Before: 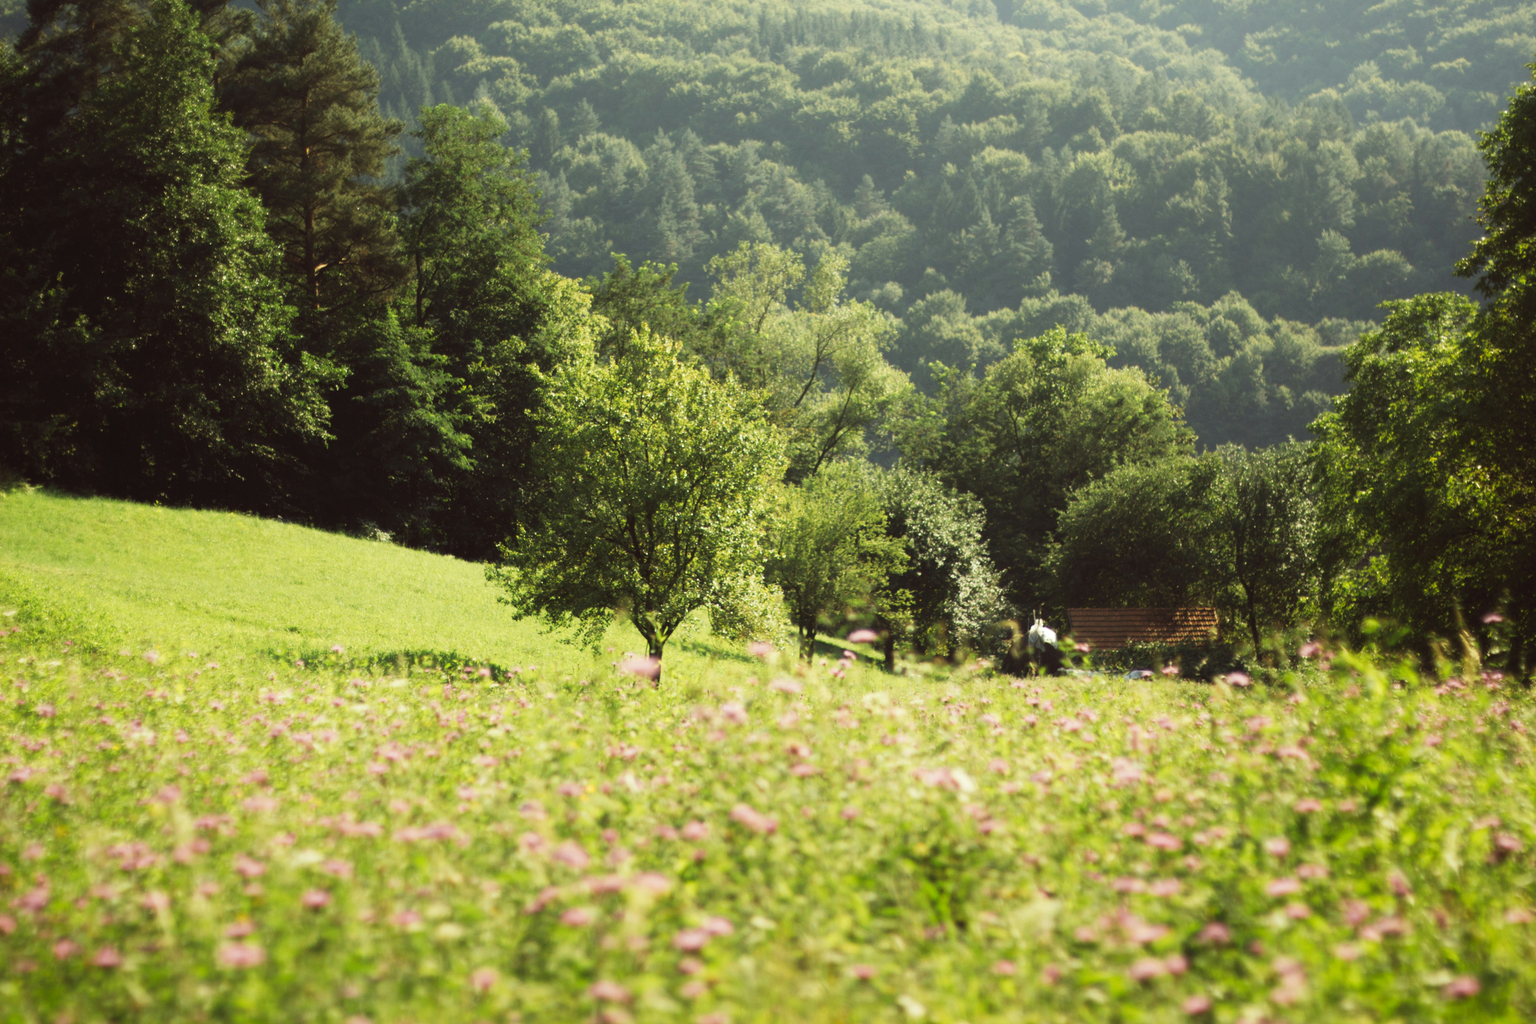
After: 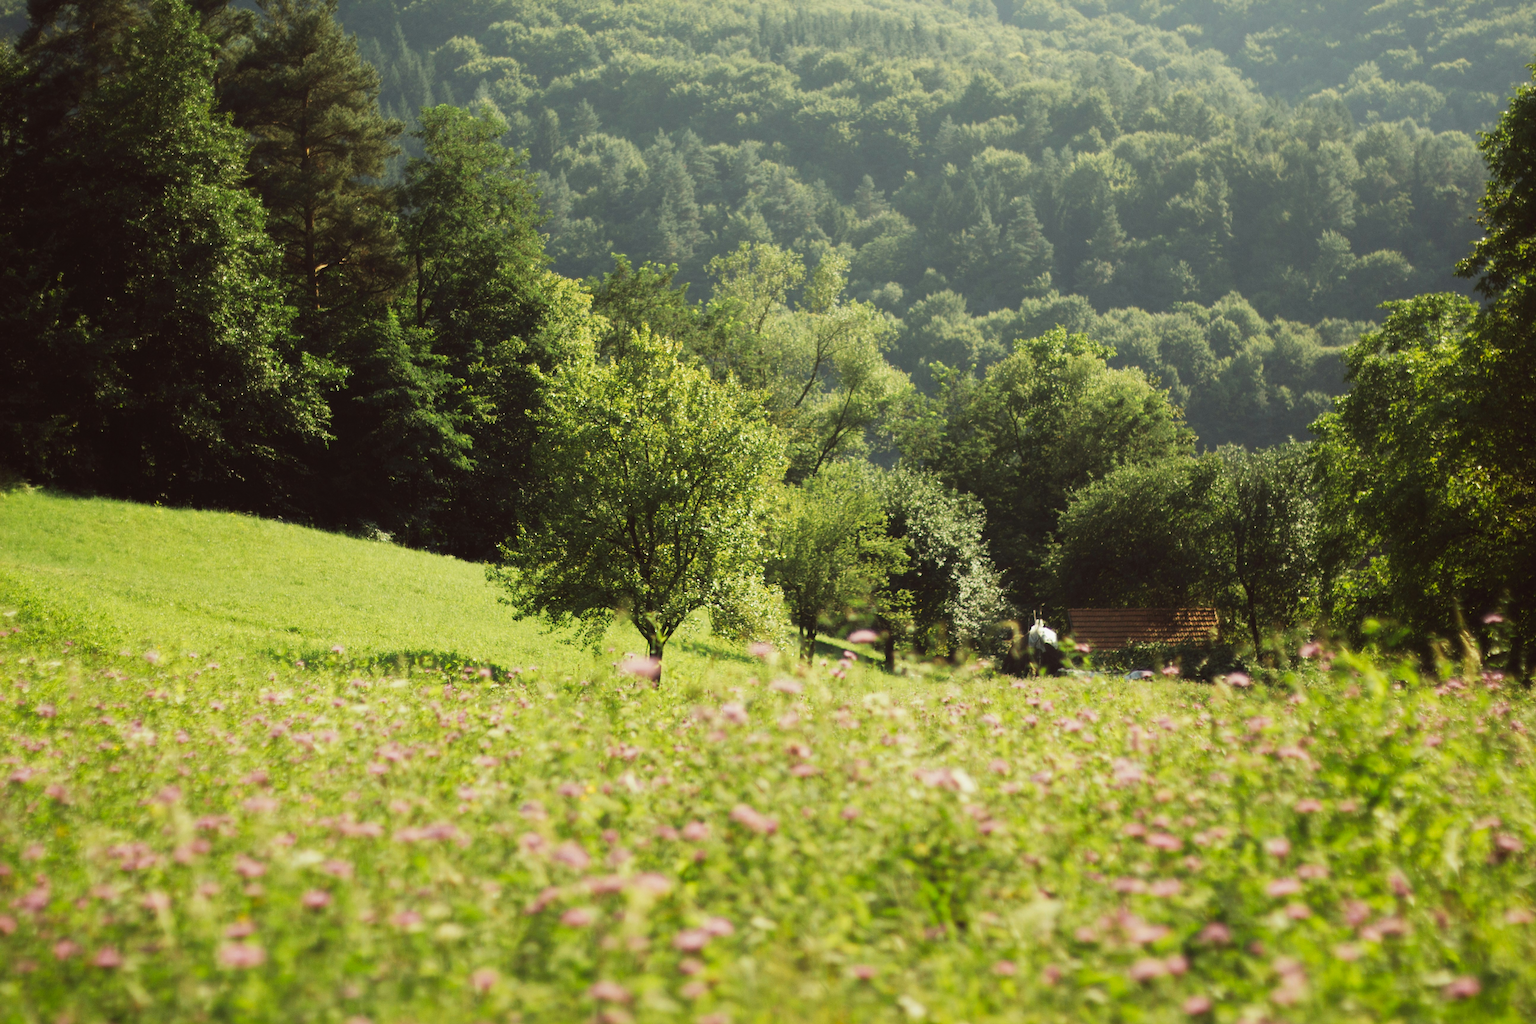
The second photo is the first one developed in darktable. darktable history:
sharpen: on, module defaults
shadows and highlights: shadows -20.3, white point adjustment -2.07, highlights -34.87
